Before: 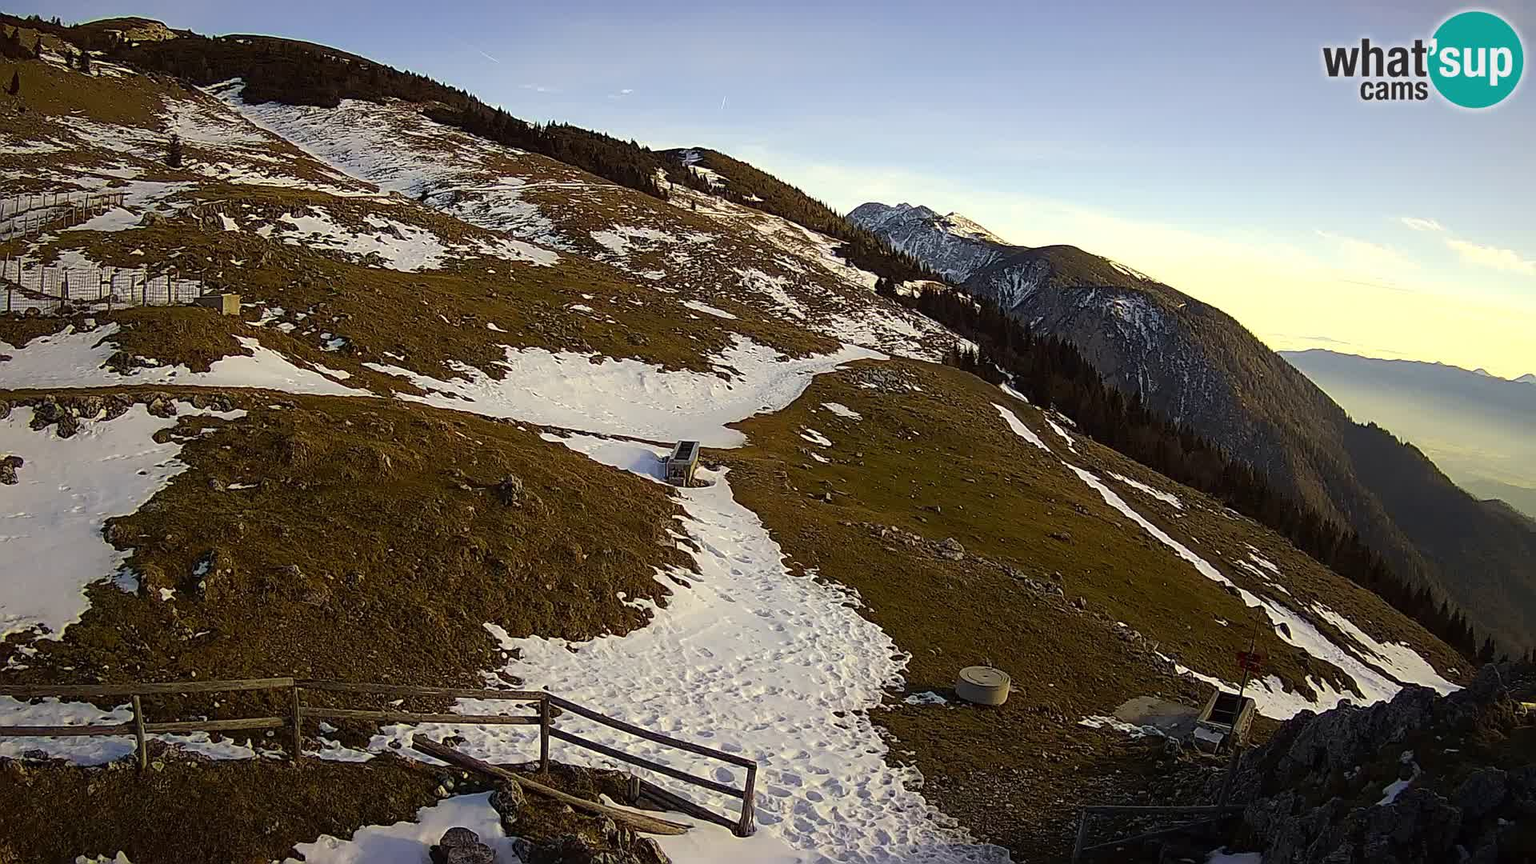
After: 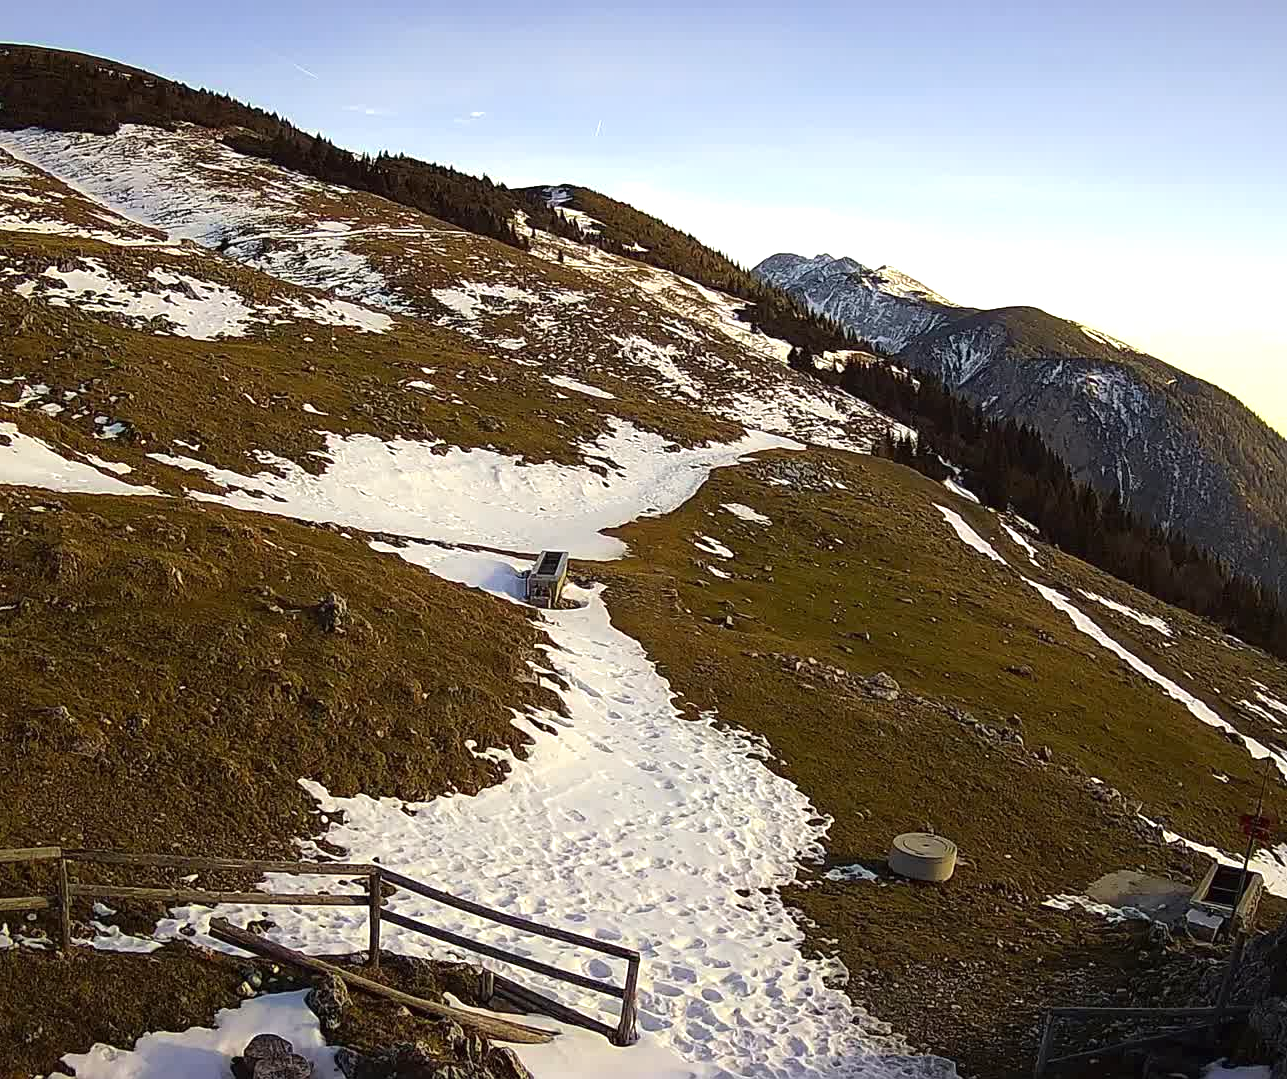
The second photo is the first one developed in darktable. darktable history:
crop and rotate: left 15.987%, right 16.971%
exposure: black level correction 0, exposure 0.5 EV, compensate highlight preservation false
